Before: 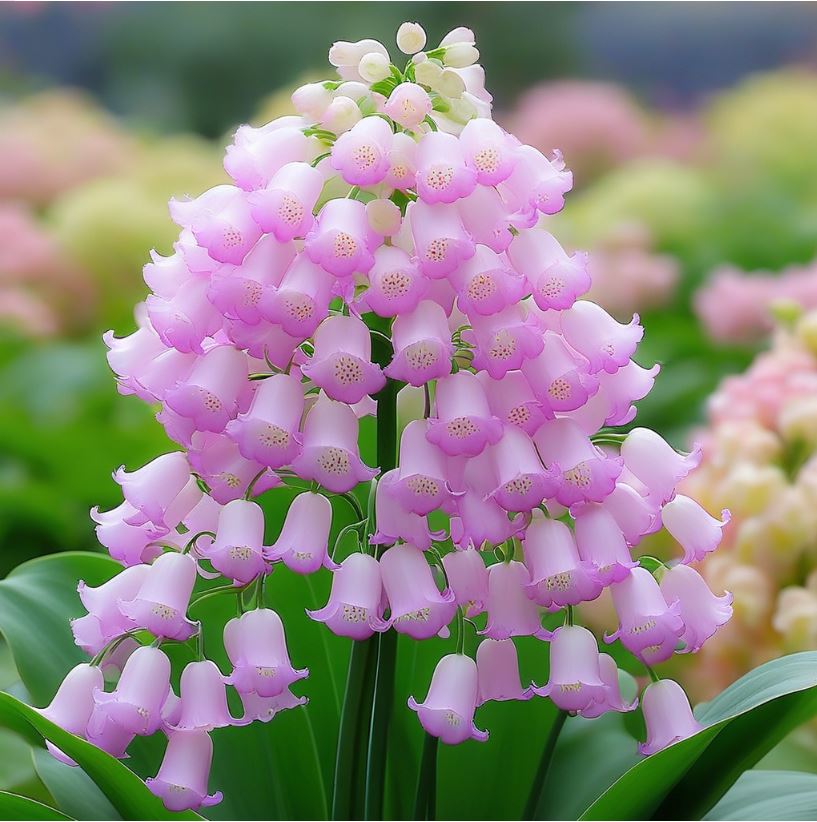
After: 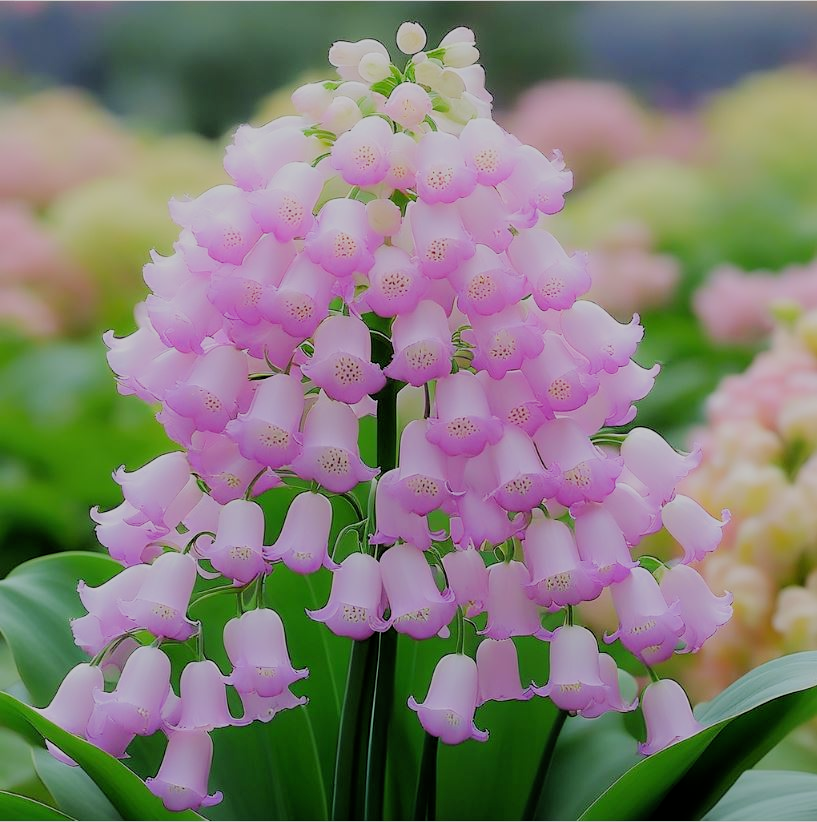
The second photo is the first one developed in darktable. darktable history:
filmic rgb: black relative exposure -6.08 EV, white relative exposure 6.95 EV, hardness 2.24, iterations of high-quality reconstruction 0
